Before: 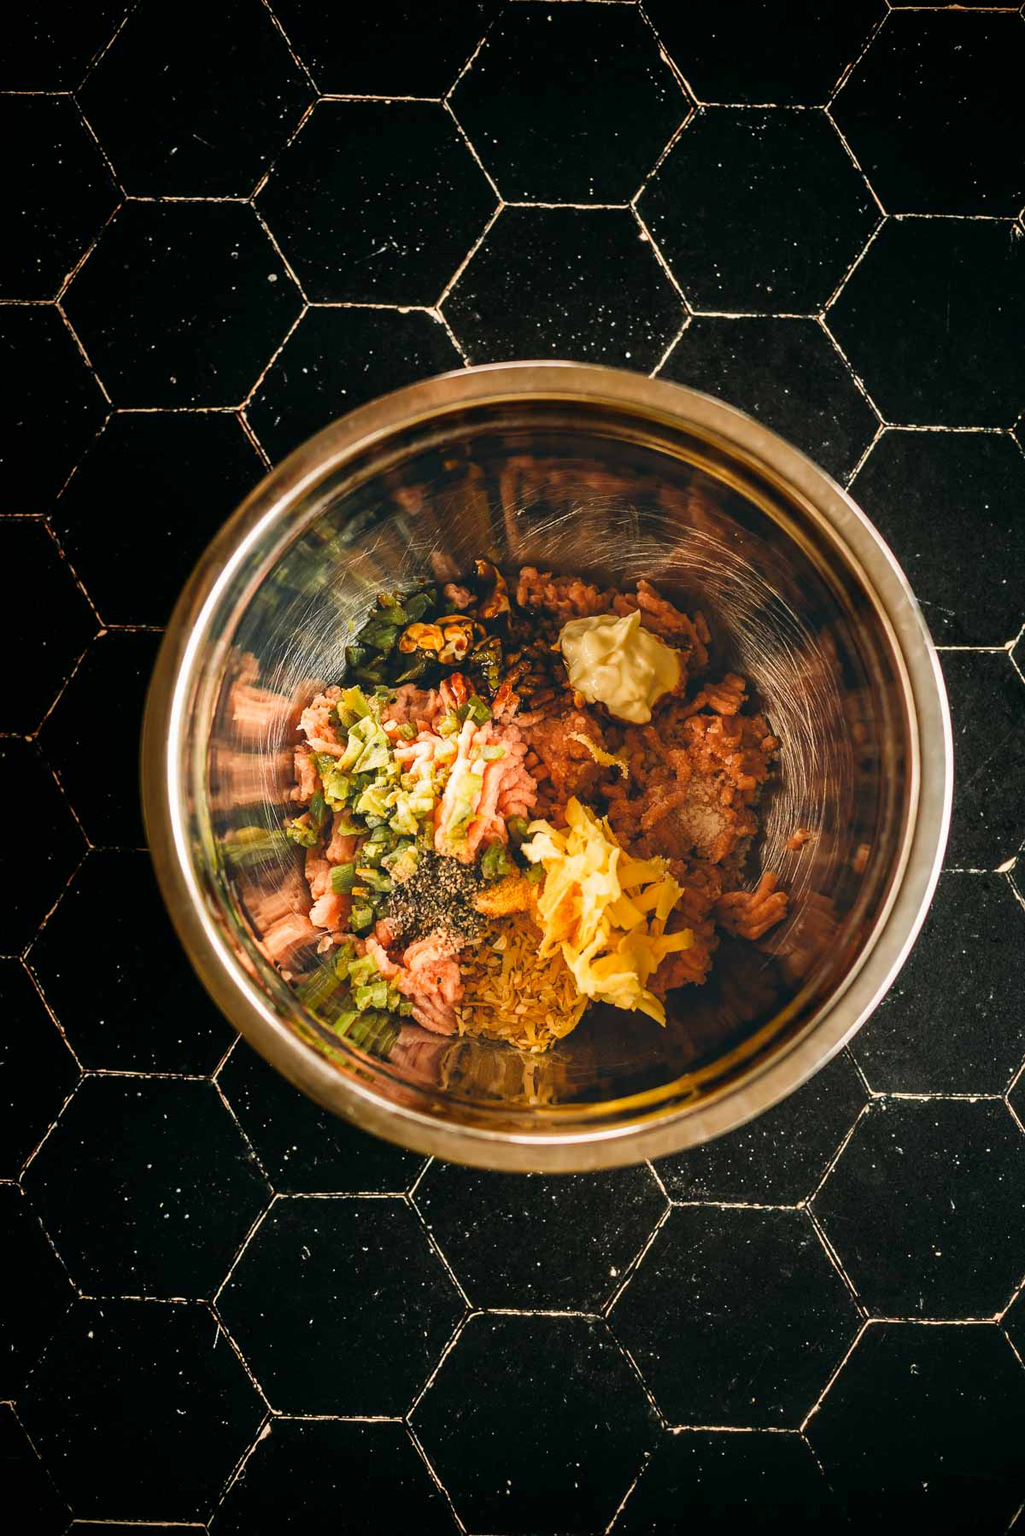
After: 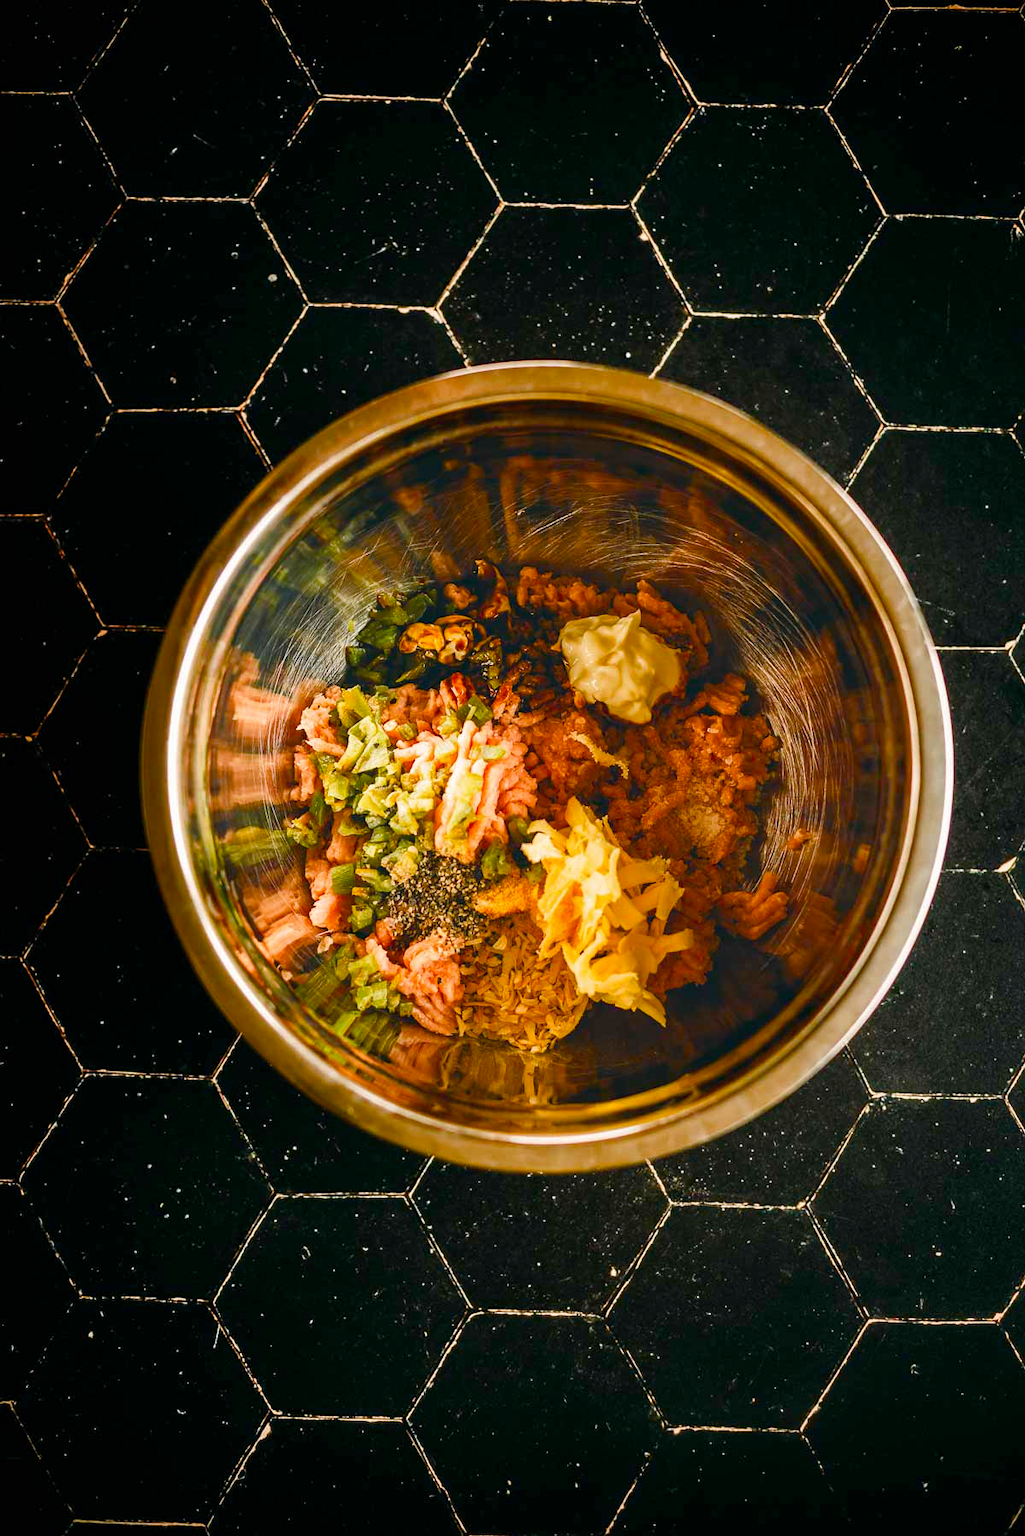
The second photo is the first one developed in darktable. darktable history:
color balance rgb: shadows lift › hue 87.49°, perceptual saturation grading › global saturation 28.084%, perceptual saturation grading › highlights -24.849%, perceptual saturation grading › mid-tones 25.317%, perceptual saturation grading › shadows 49.239%
